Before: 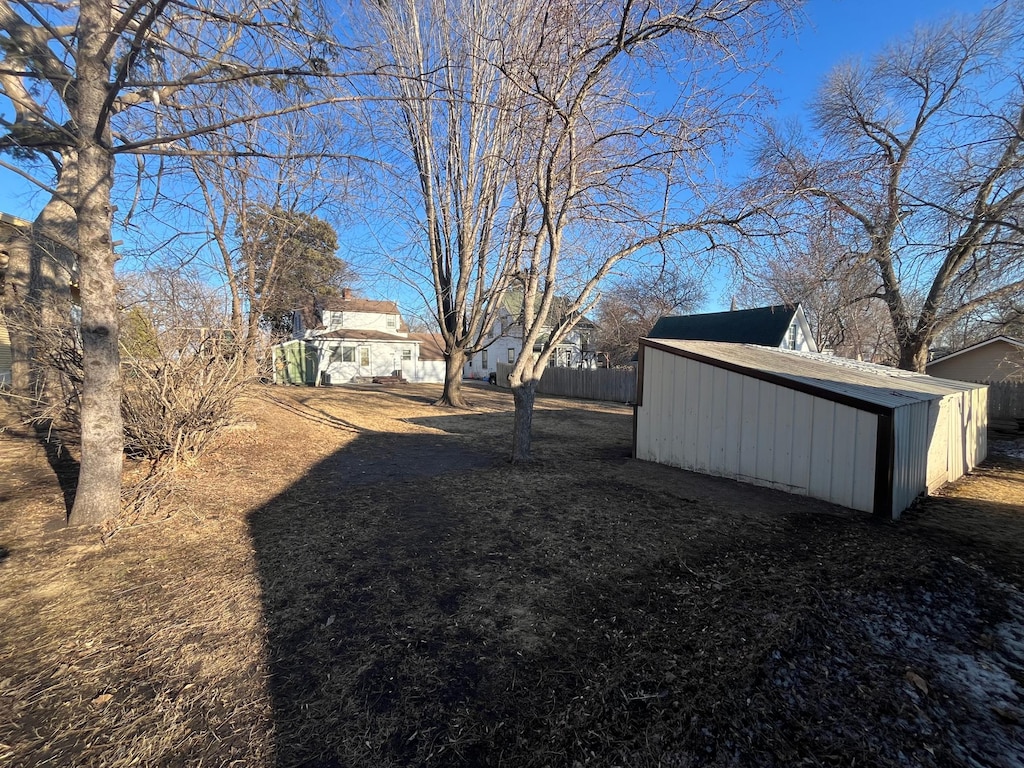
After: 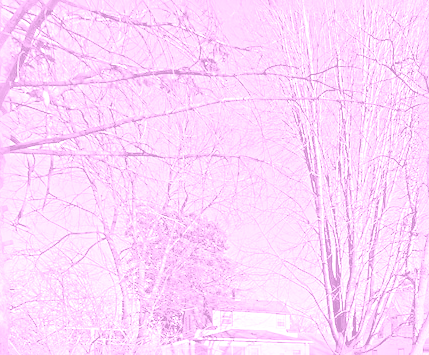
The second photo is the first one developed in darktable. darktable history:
exposure: black level correction 0, exposure 1.741 EV, compensate exposure bias true, compensate highlight preservation false
crop and rotate: left 10.817%, top 0.062%, right 47.194%, bottom 53.626%
color balance rgb: perceptual saturation grading › global saturation -27.94%, hue shift -2.27°, contrast -21.26%
sharpen: radius 3.69, amount 0.928
colorize: hue 331.2°, saturation 75%, source mix 30.28%, lightness 70.52%, version 1
